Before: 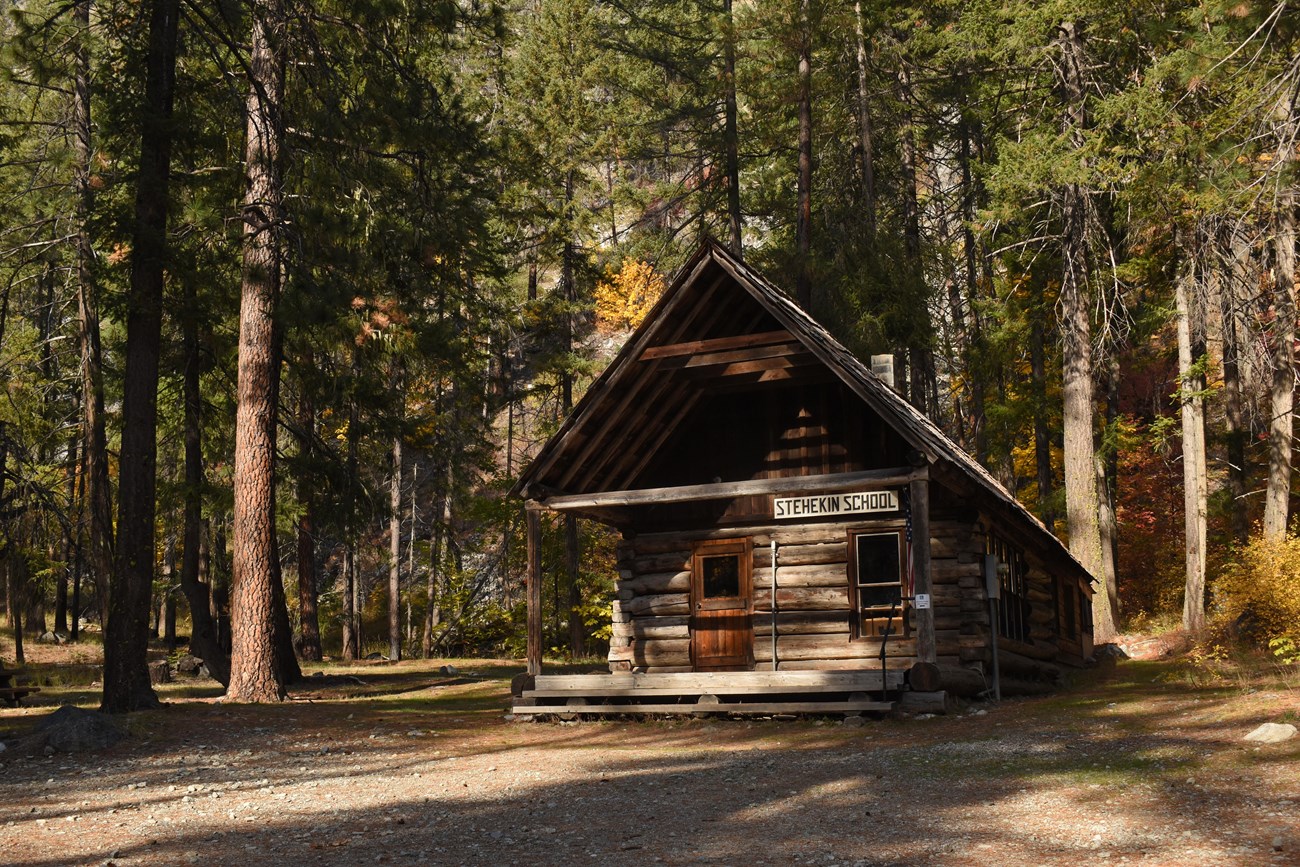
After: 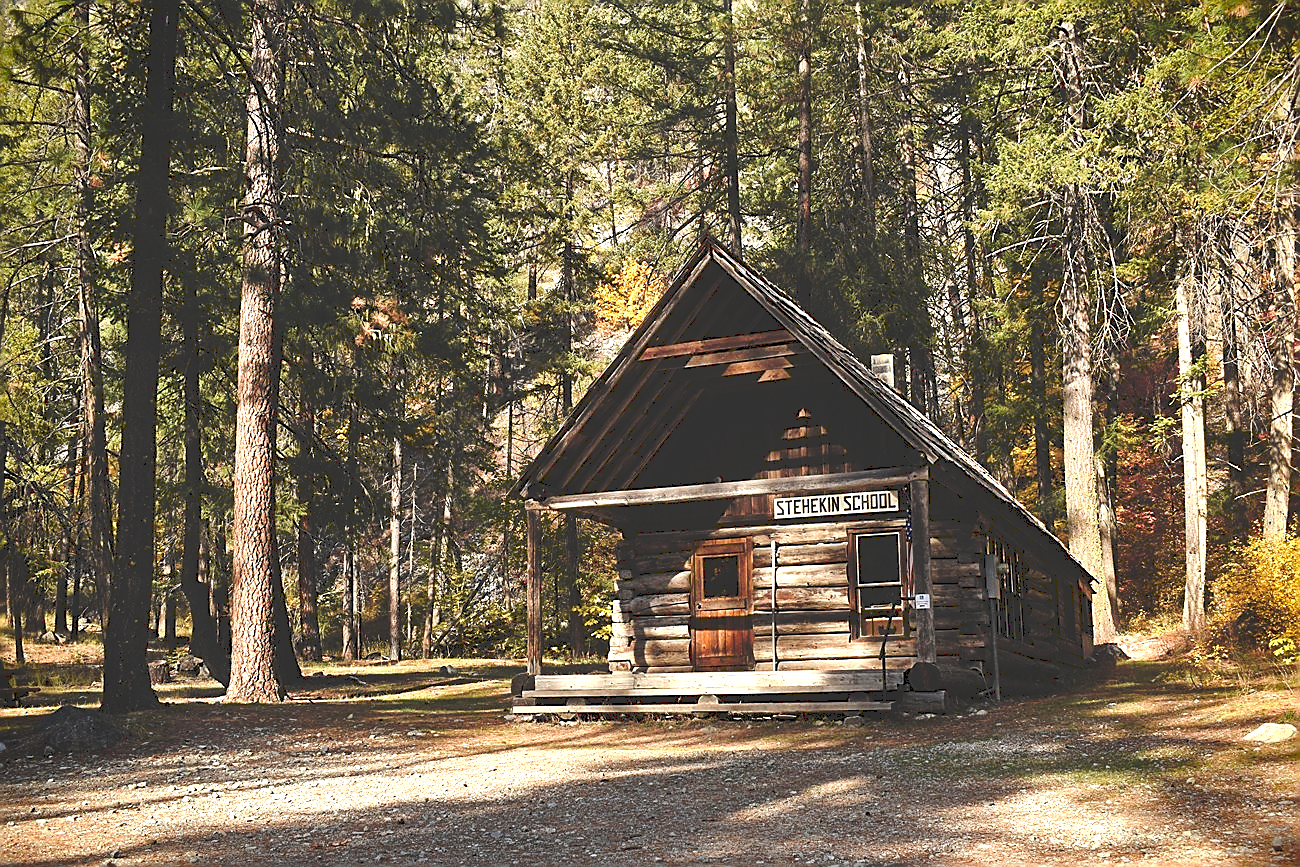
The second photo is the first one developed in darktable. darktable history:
local contrast: mode bilateral grid, contrast 20, coarseness 50, detail 144%, midtone range 0.2
vignetting: fall-off start 88.53%, fall-off radius 44.2%, saturation 0.376, width/height ratio 1.161
exposure: black level correction 0, exposure 1 EV, compensate exposure bias true, compensate highlight preservation false
tone curve: curves: ch0 [(0, 0) (0.003, 0.211) (0.011, 0.211) (0.025, 0.215) (0.044, 0.218) (0.069, 0.224) (0.1, 0.227) (0.136, 0.233) (0.177, 0.247) (0.224, 0.275) (0.277, 0.309) (0.335, 0.366) (0.399, 0.438) (0.468, 0.515) (0.543, 0.586) (0.623, 0.658) (0.709, 0.735) (0.801, 0.821) (0.898, 0.889) (1, 1)], preserve colors none
rgb levels: preserve colors max RGB
rotate and perspective: automatic cropping off
sharpen: radius 1.4, amount 1.25, threshold 0.7
